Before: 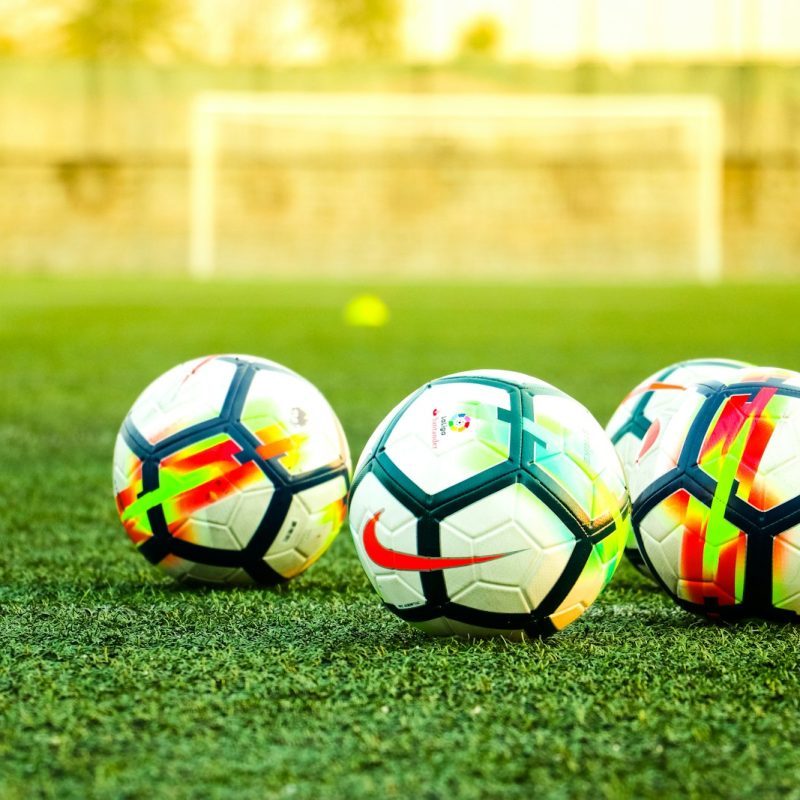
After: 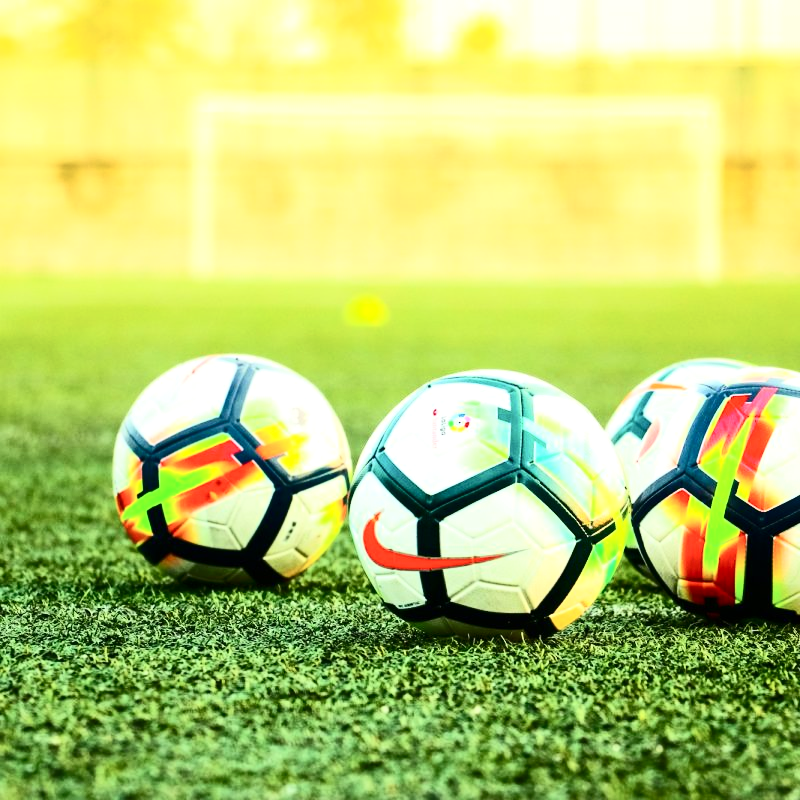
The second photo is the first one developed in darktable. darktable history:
tone equalizer: -7 EV 0.218 EV, -6 EV 0.16 EV, -5 EV 0.069 EV, -4 EV 0.049 EV, -2 EV -0.019 EV, -1 EV -0.058 EV, +0 EV -0.055 EV, mask exposure compensation -0.515 EV
contrast brightness saturation: contrast 0.386, brightness 0.099
exposure: exposure 0.2 EV, compensate highlight preservation false
